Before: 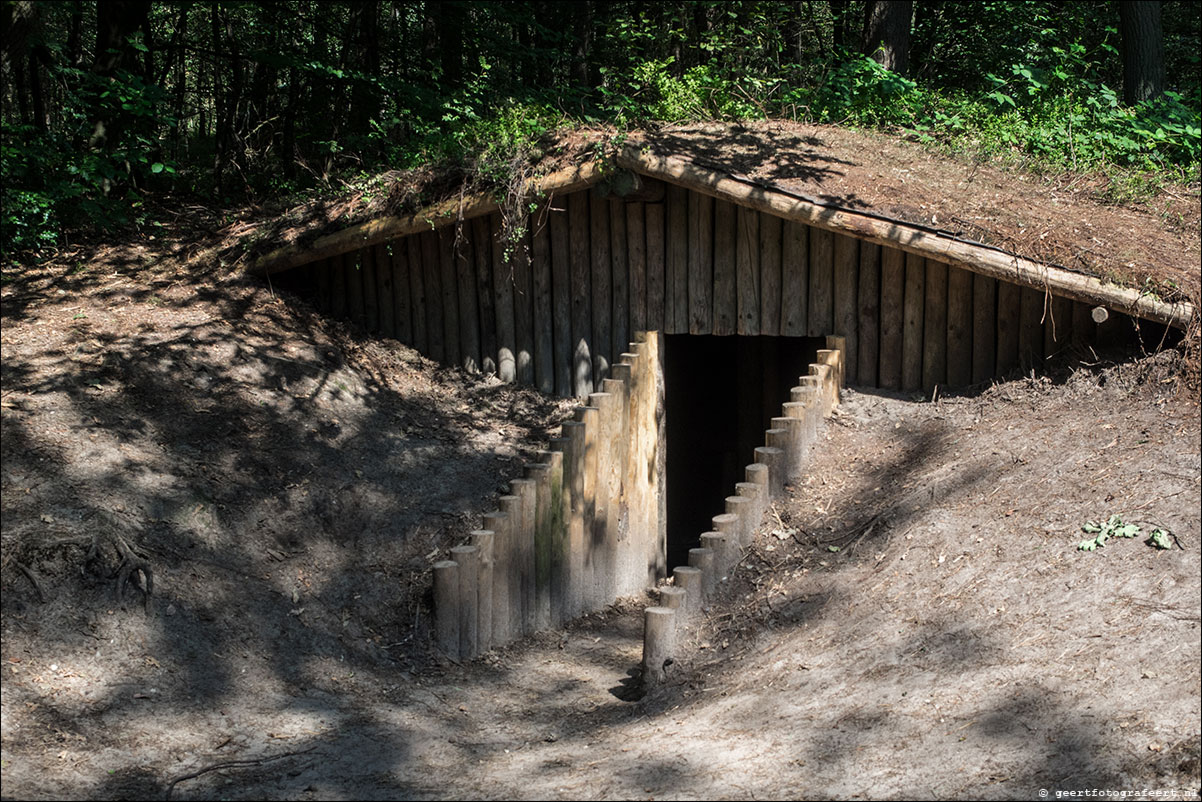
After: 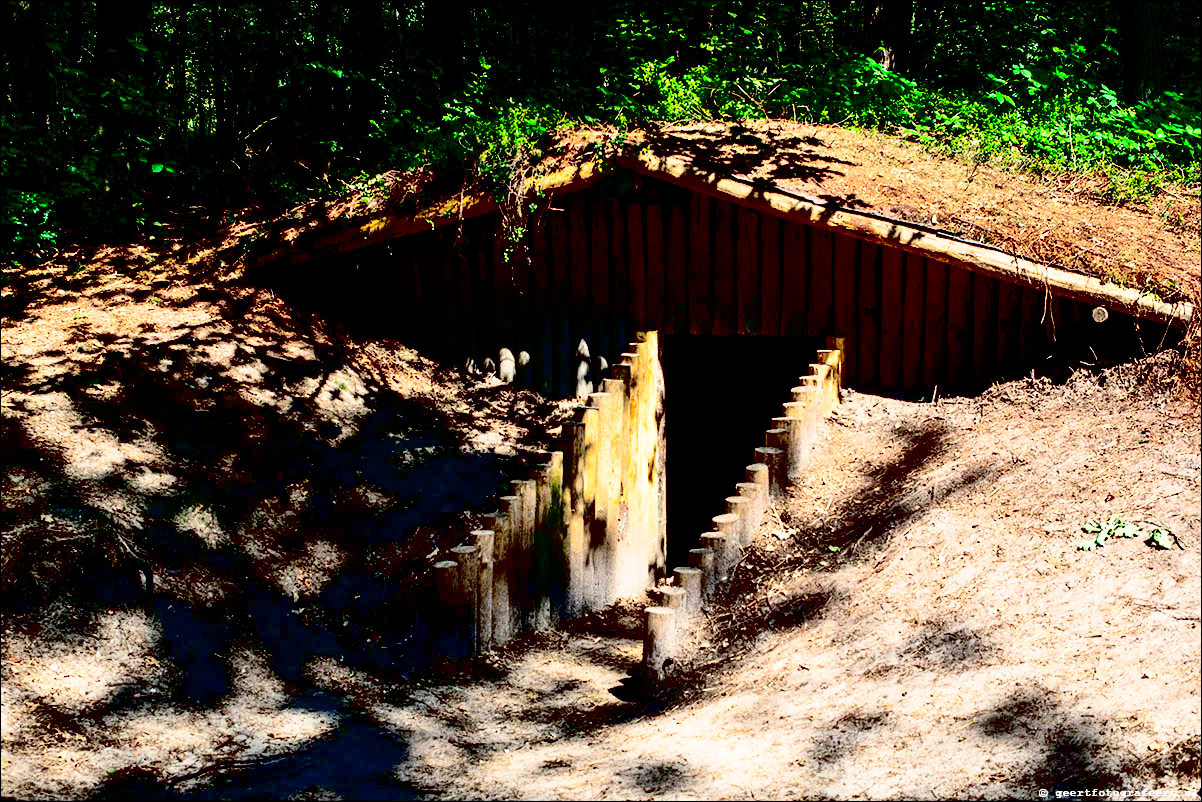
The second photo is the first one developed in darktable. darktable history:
contrast brightness saturation: contrast 0.77, brightness -1, saturation 1
base curve: curves: ch0 [(0, 0) (0.028, 0.03) (0.121, 0.232) (0.46, 0.748) (0.859, 0.968) (1, 1)], preserve colors none
shadows and highlights: on, module defaults
